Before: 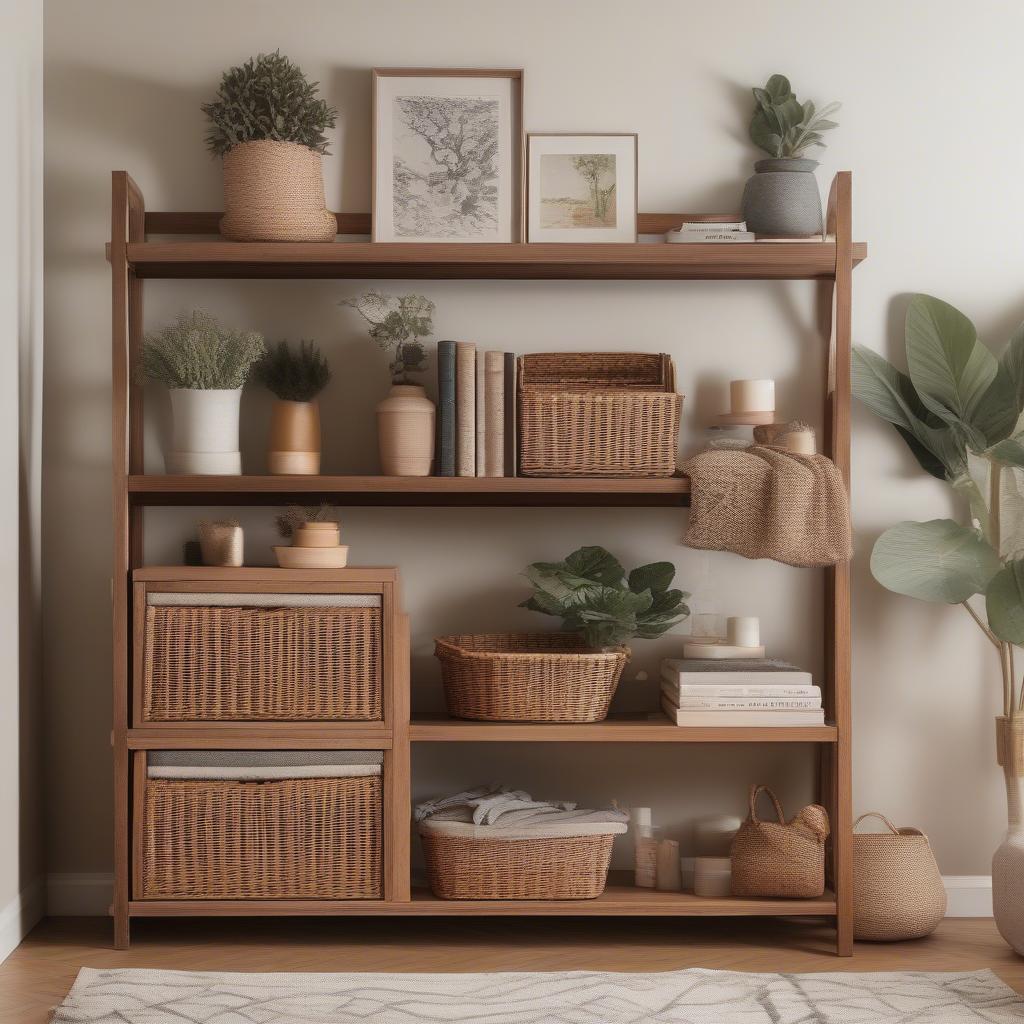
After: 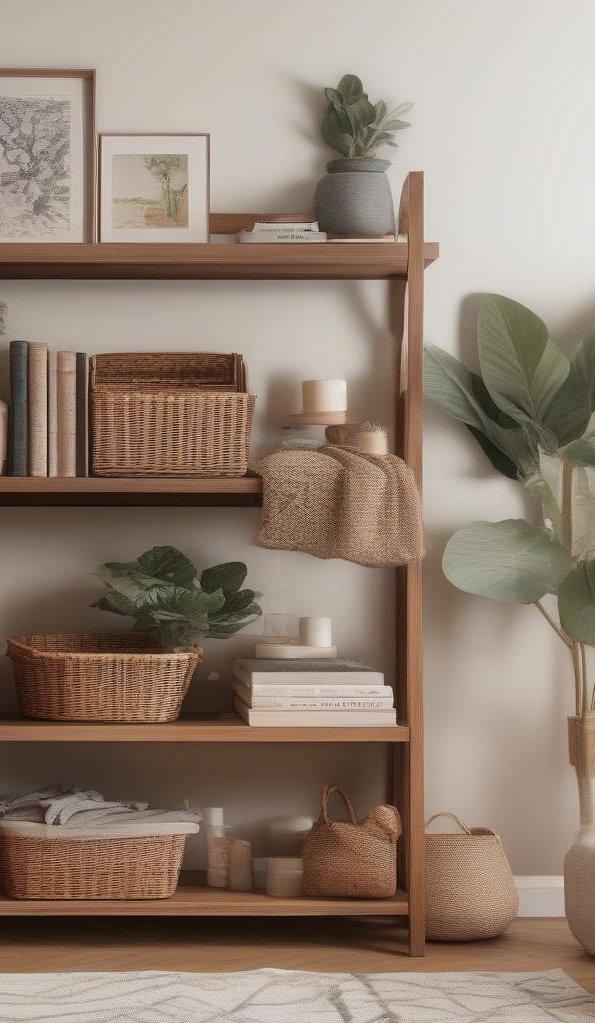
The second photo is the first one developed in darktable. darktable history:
crop: left 41.838%
